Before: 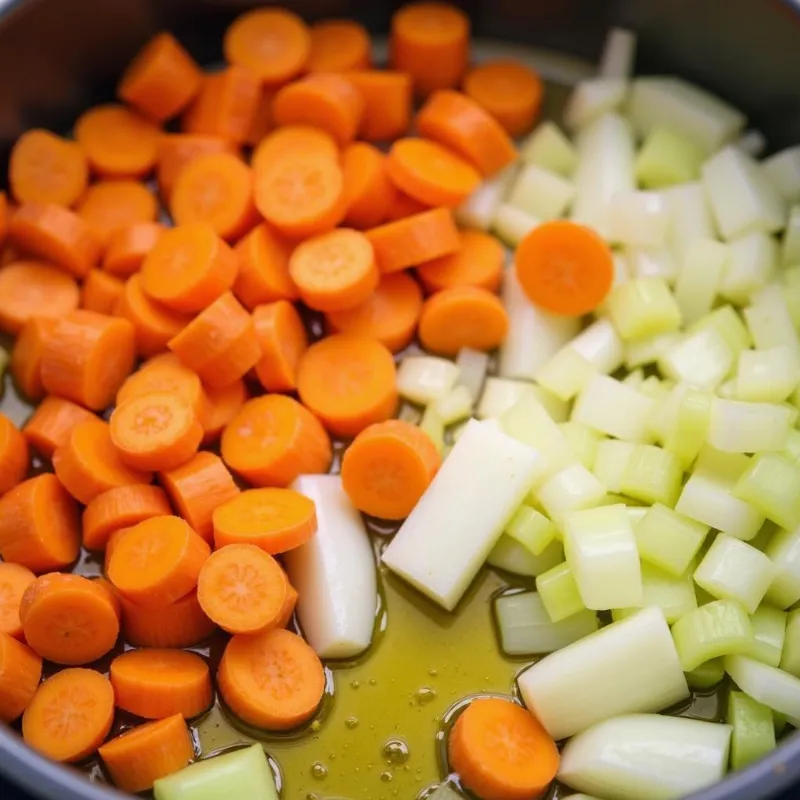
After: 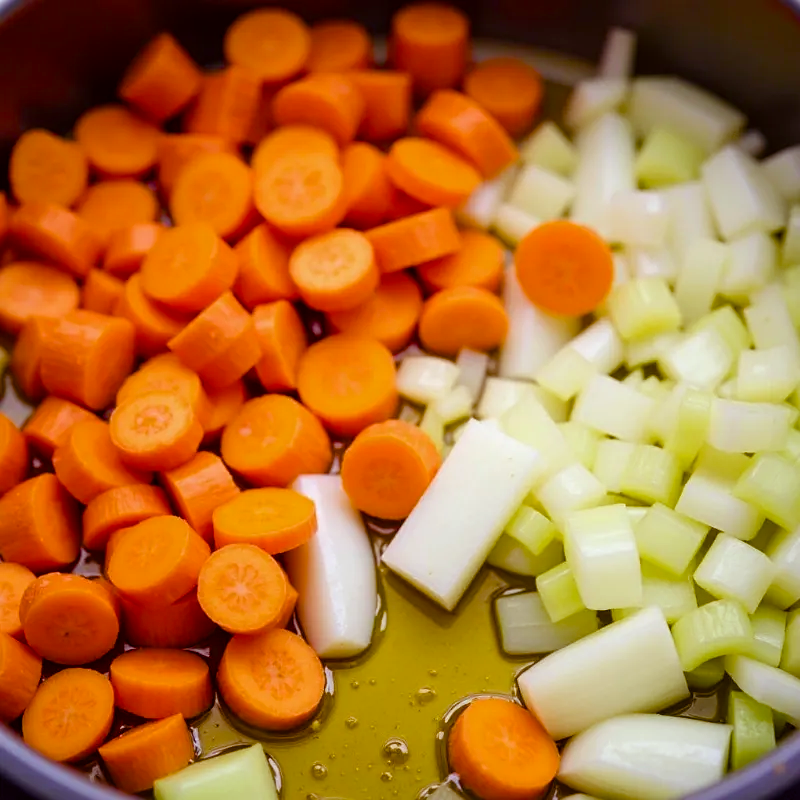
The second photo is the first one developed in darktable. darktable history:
color balance rgb: power › luminance -7.959%, power › chroma 1.359%, power › hue 330.35°, perceptual saturation grading › global saturation 20%, perceptual saturation grading › highlights -24.714%, perceptual saturation grading › shadows 49.342%, global vibrance 20%
sharpen: amount 0.209
color correction: highlights a* -2.83, highlights b* -2.47, shadows a* 2.35, shadows b* 2.83
